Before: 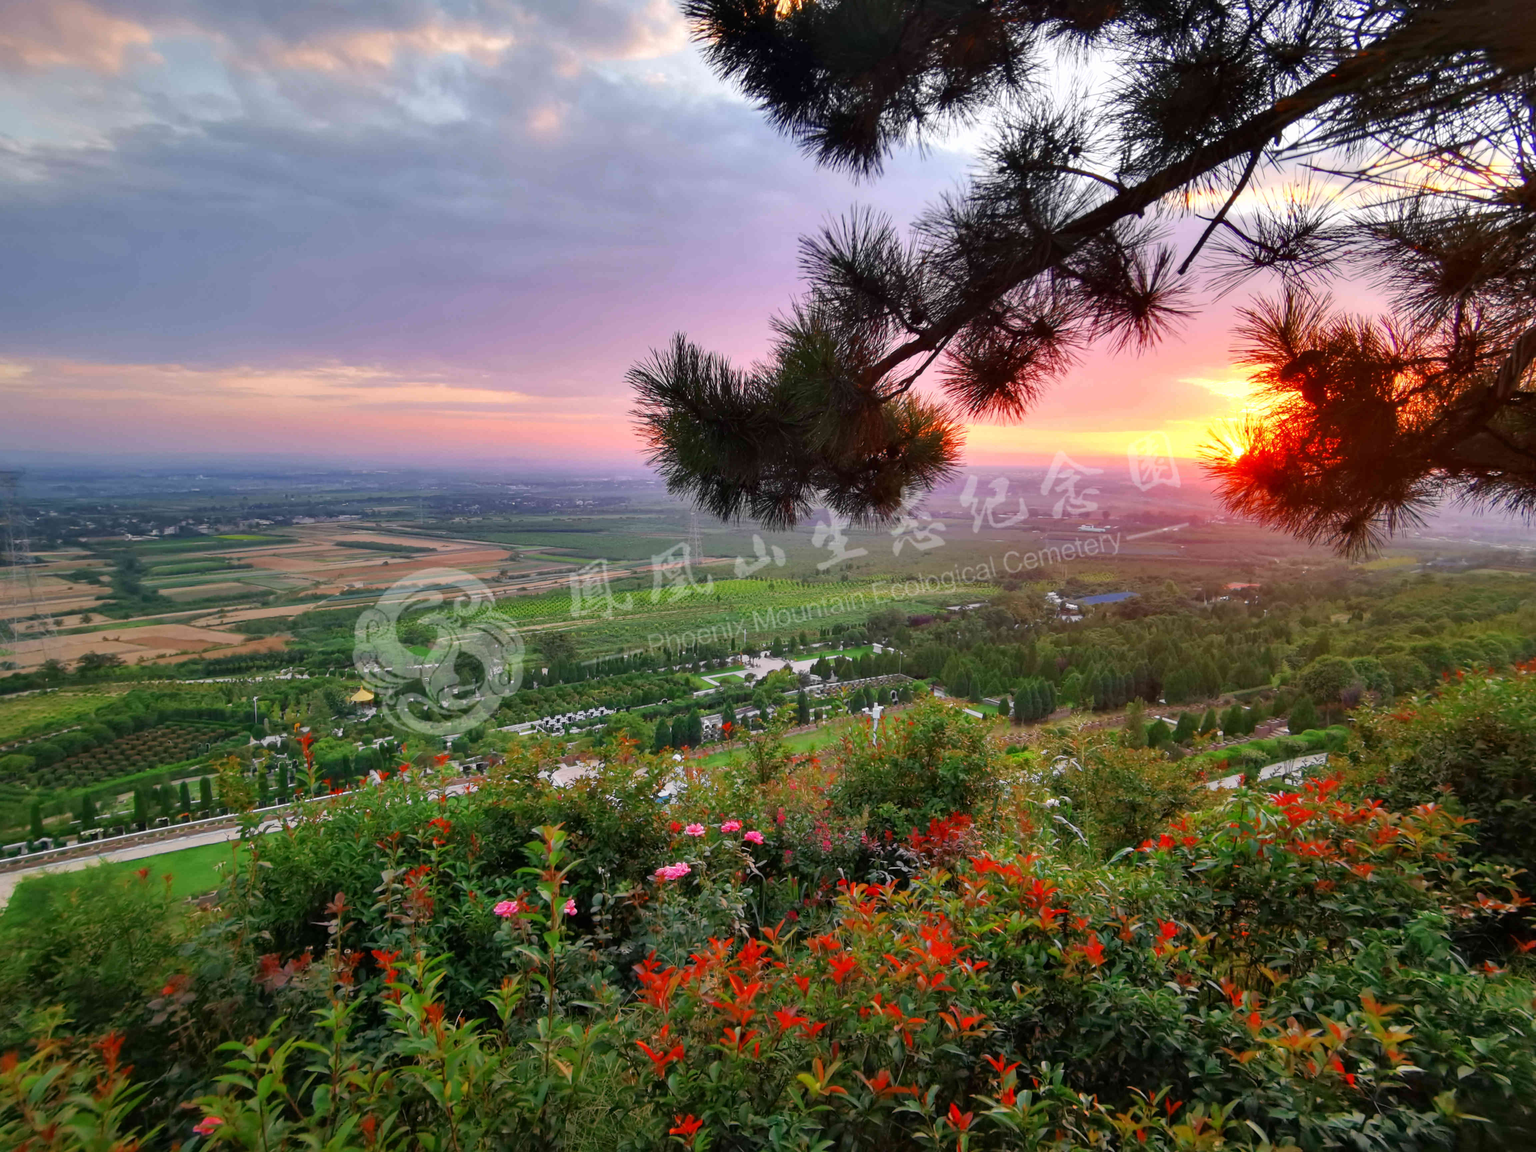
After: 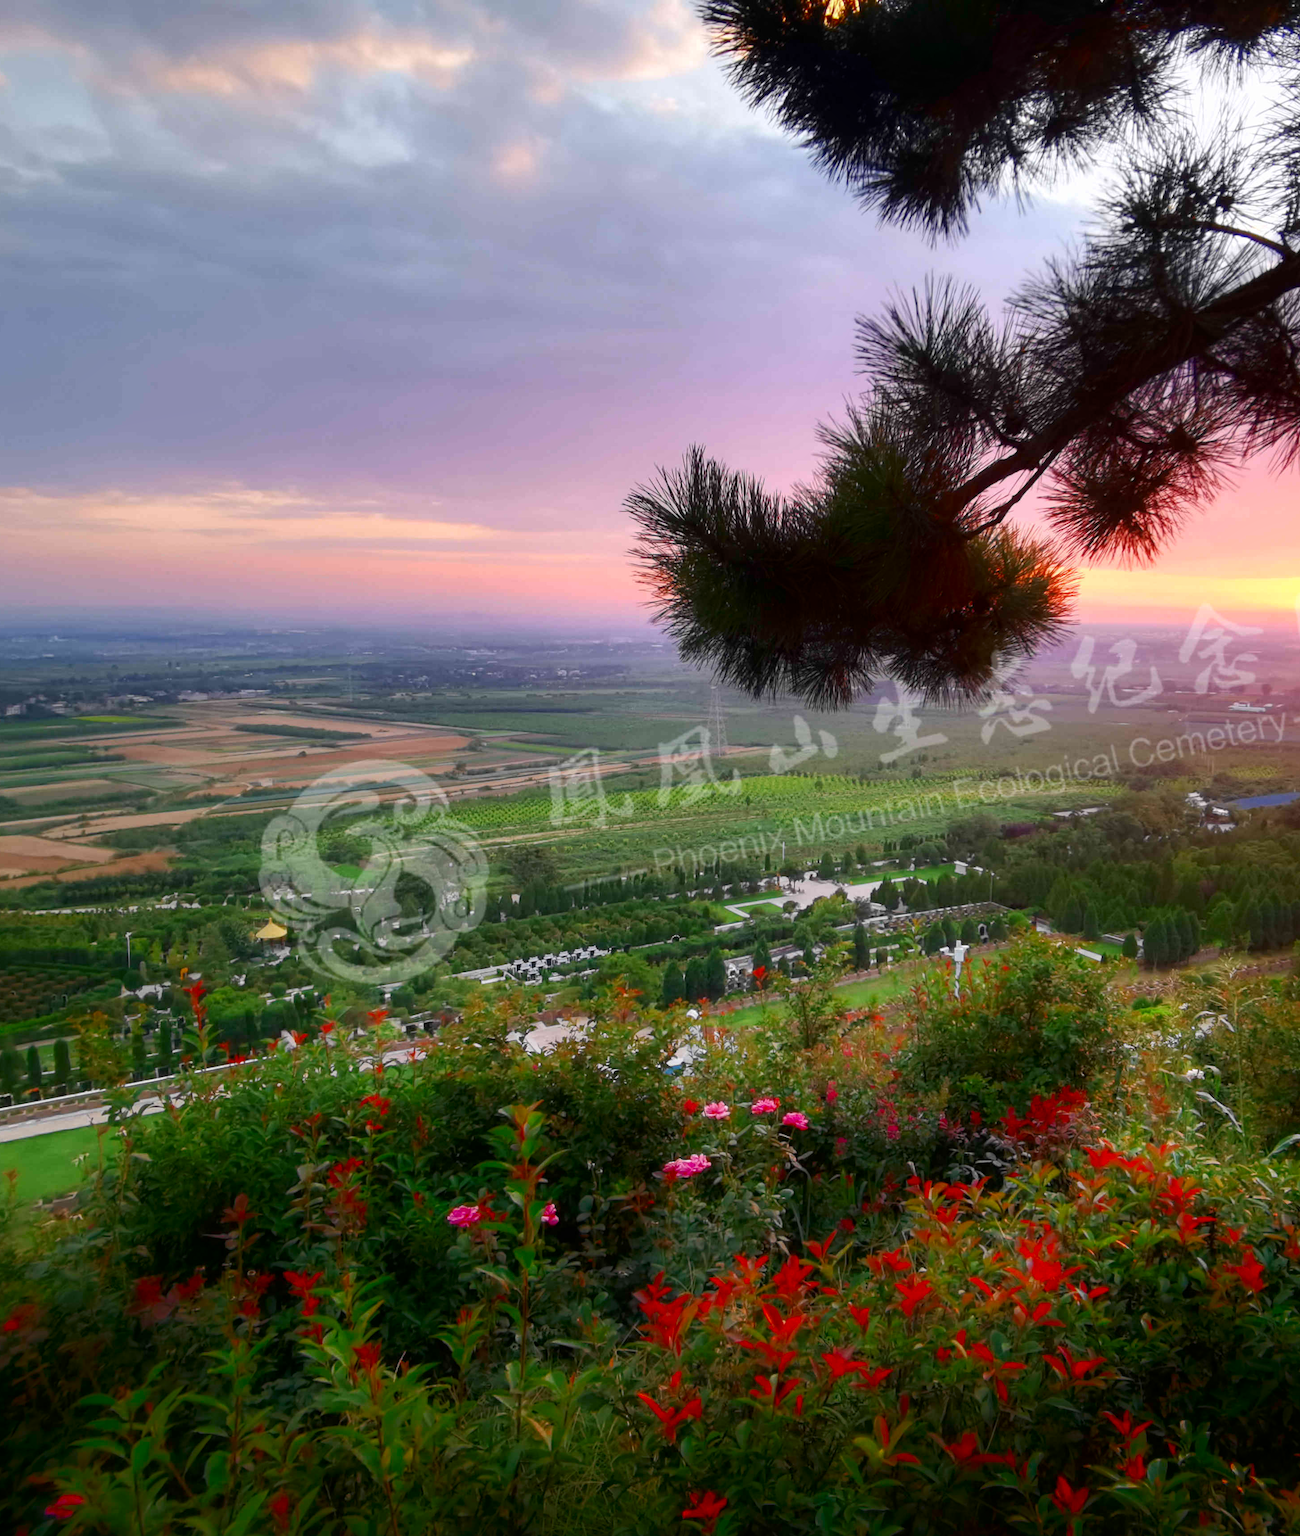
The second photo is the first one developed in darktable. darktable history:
shadows and highlights: shadows -70.86, highlights 36.51, soften with gaussian
crop: left 10.402%, right 26.302%
